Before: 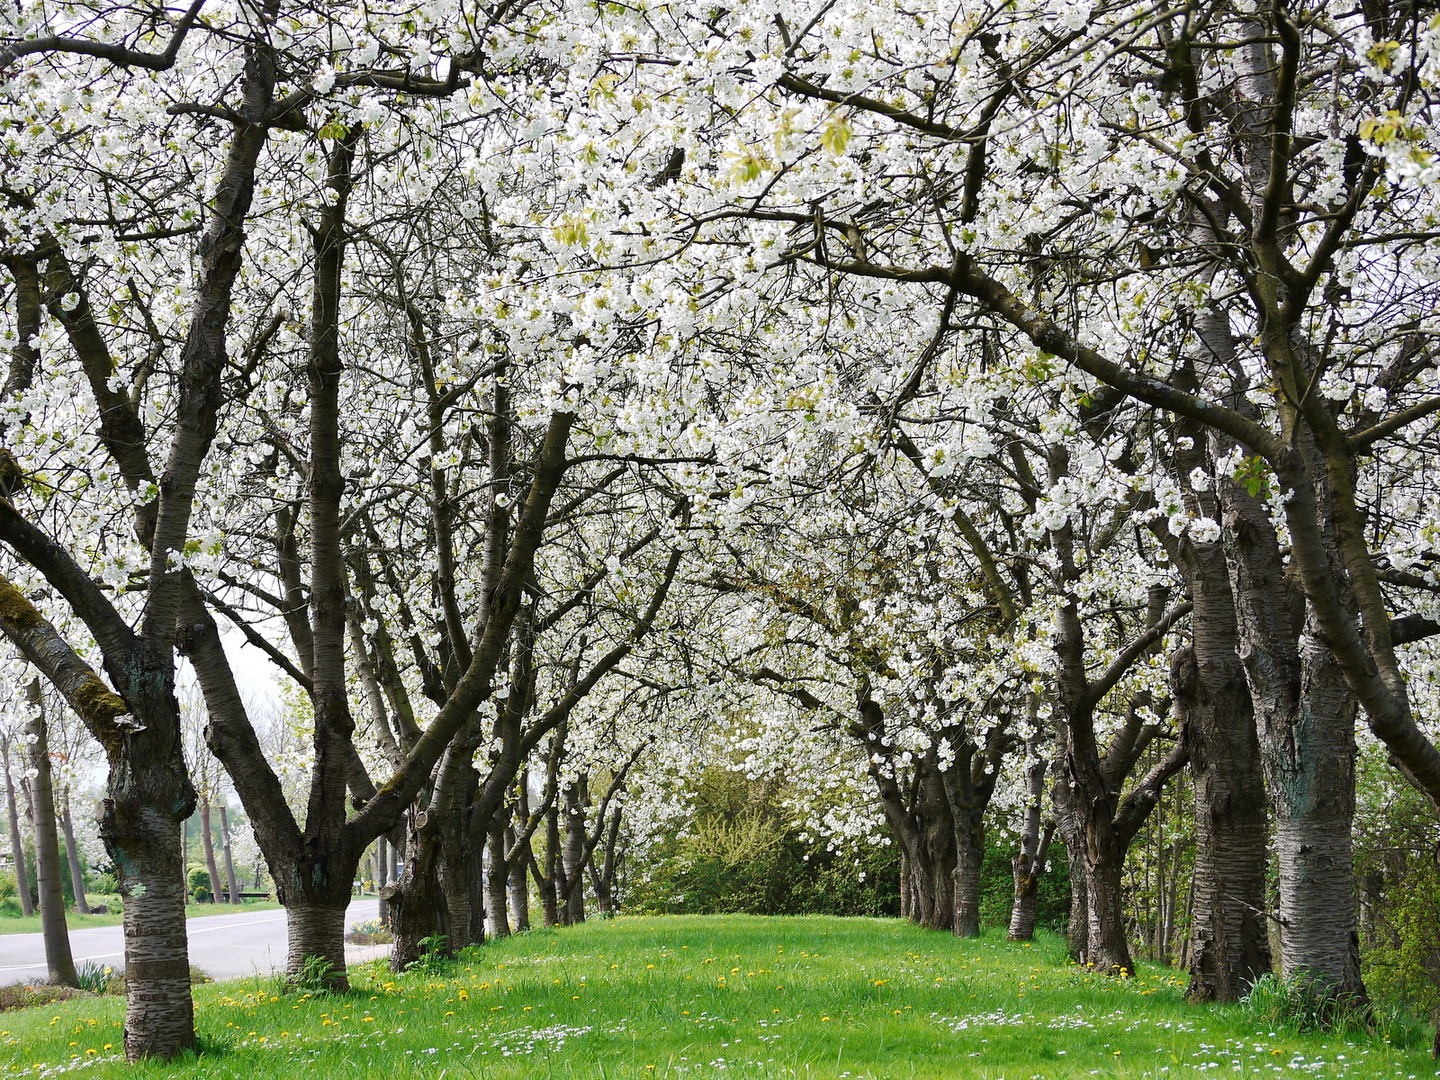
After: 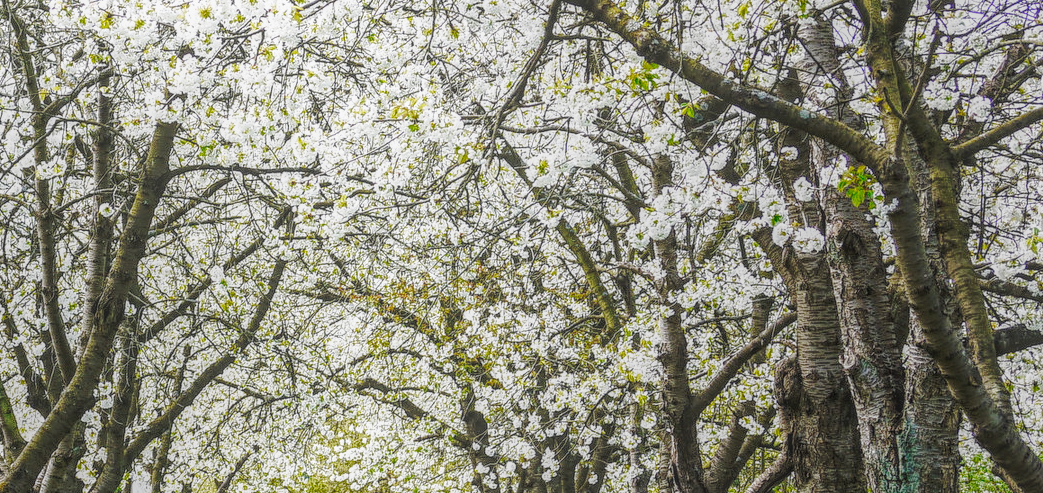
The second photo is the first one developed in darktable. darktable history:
local contrast: highlights 20%, shadows 31%, detail 201%, midtone range 0.2
crop and rotate: left 27.548%, top 26.875%, bottom 27.411%
base curve: curves: ch0 [(0, 0) (0.032, 0.037) (0.105, 0.228) (0.435, 0.76) (0.856, 0.983) (1, 1)], preserve colors none
